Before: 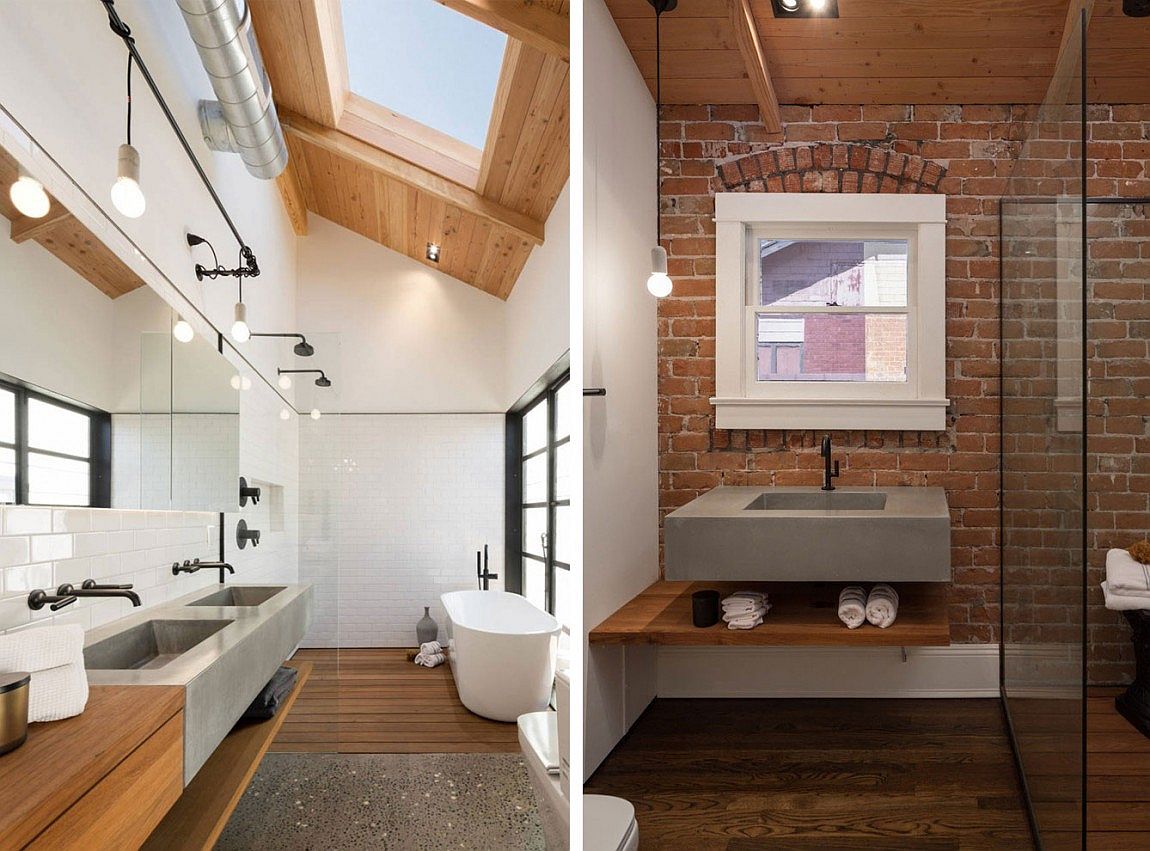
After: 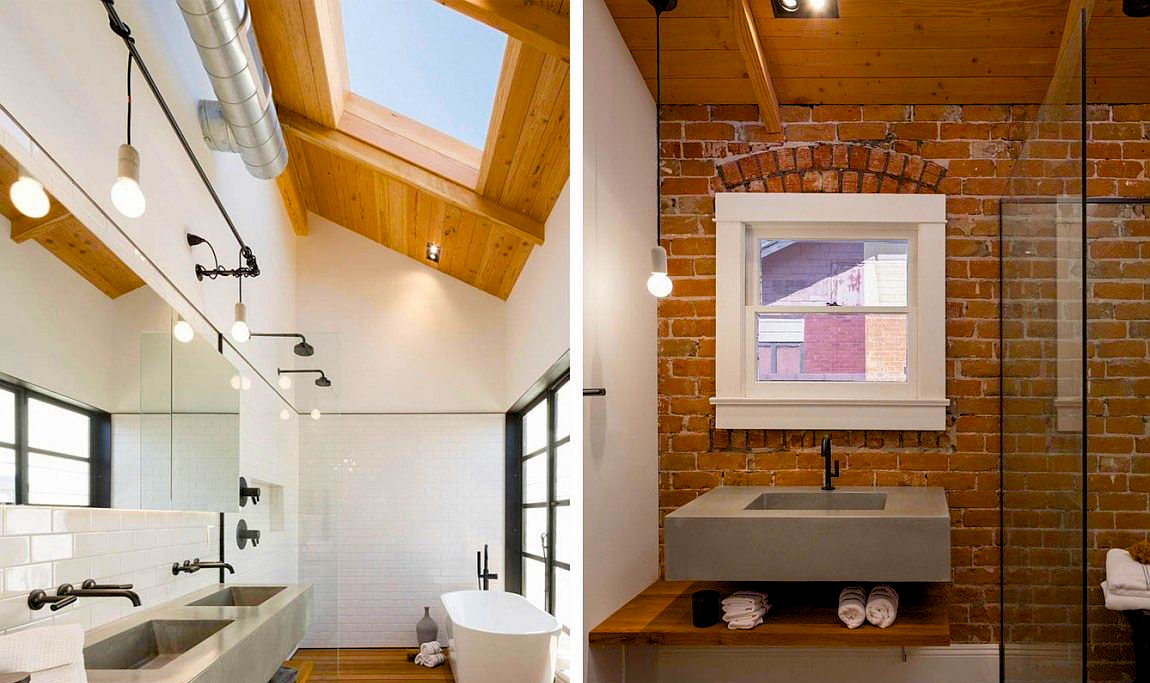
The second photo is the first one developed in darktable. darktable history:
crop: bottom 19.693%
color balance rgb: global offset › luminance -0.472%, perceptual saturation grading › global saturation 36.792%, perceptual saturation grading › shadows 35.674%, global vibrance 20%
